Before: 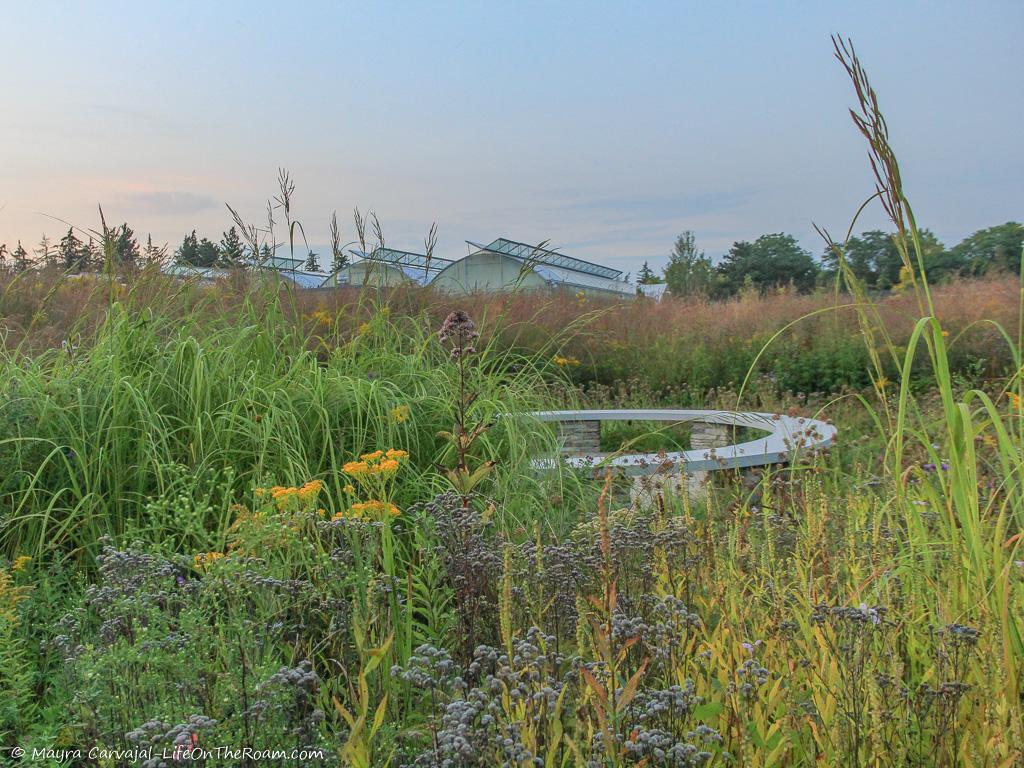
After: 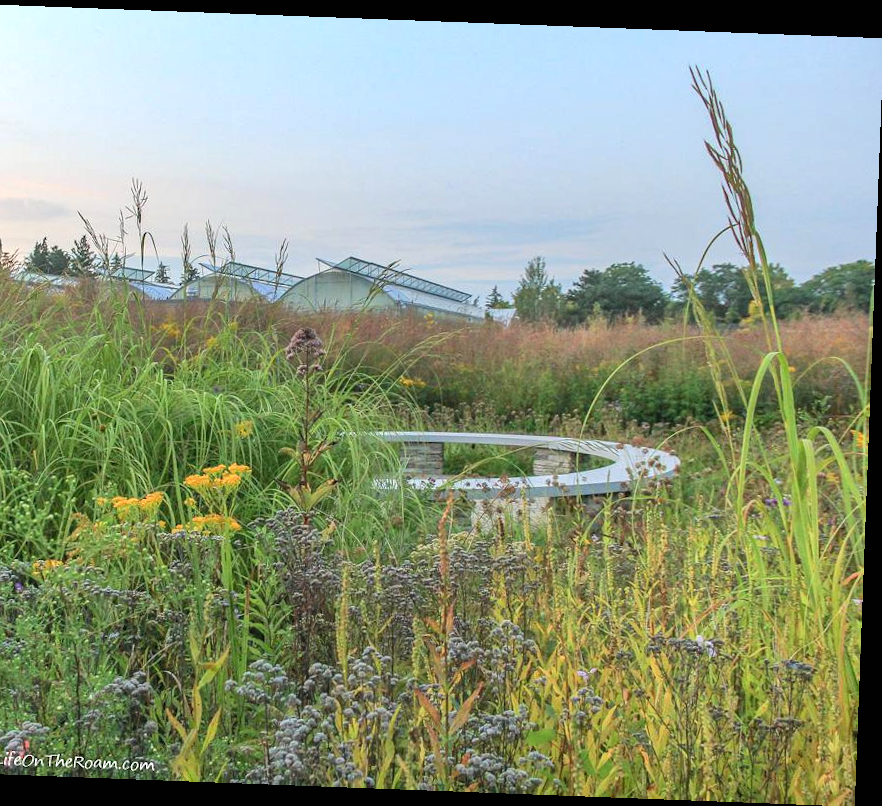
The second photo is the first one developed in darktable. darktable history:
local contrast: mode bilateral grid, contrast 10, coarseness 25, detail 115%, midtone range 0.2
crop: left 16.145%
rotate and perspective: rotation 2.17°, automatic cropping off
exposure: black level correction 0, exposure 0.5 EV, compensate exposure bias true, compensate highlight preservation false
